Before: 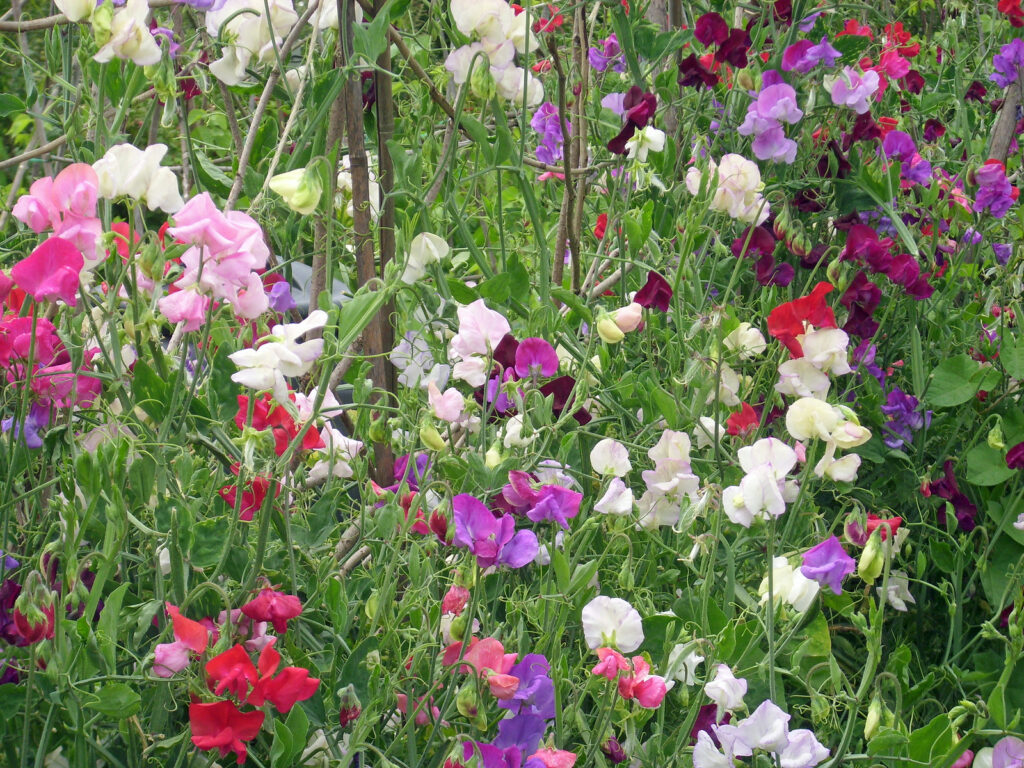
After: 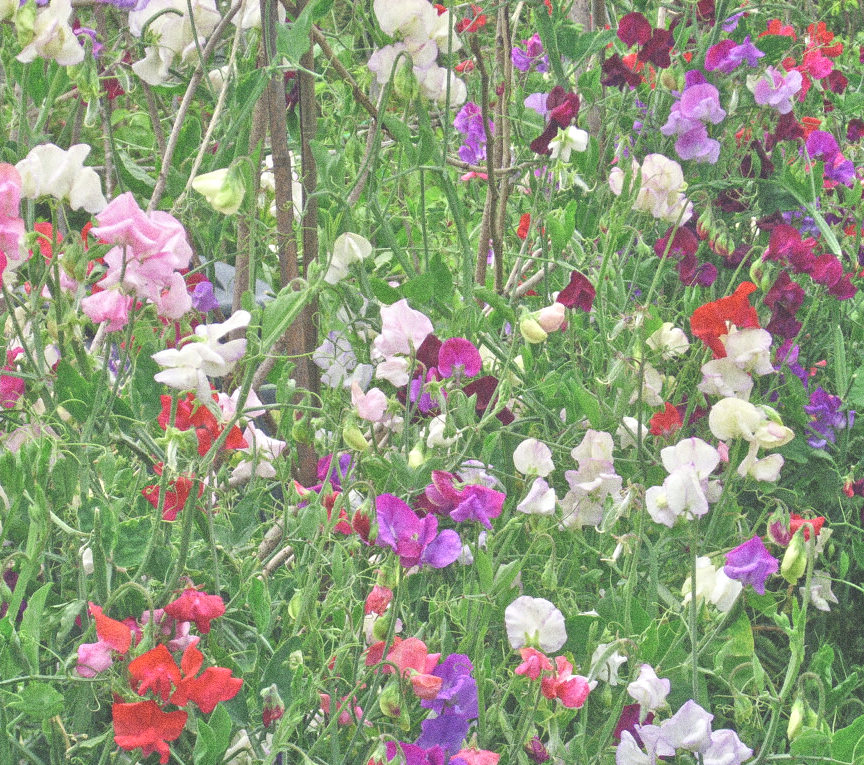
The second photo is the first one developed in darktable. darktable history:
local contrast: highlights 100%, shadows 100%, detail 120%, midtone range 0.2
exposure: black level correction -0.025, exposure -0.117 EV, compensate highlight preservation false
tone equalizer: -7 EV 0.15 EV, -6 EV 0.6 EV, -5 EV 1.15 EV, -4 EV 1.33 EV, -3 EV 1.15 EV, -2 EV 0.6 EV, -1 EV 0.15 EV, mask exposure compensation -0.5 EV
grain: coarseness 0.09 ISO, strength 40%
color zones: curves: ch1 [(0.113, 0.438) (0.75, 0.5)]; ch2 [(0.12, 0.526) (0.75, 0.5)]
crop: left 7.598%, right 7.873%
